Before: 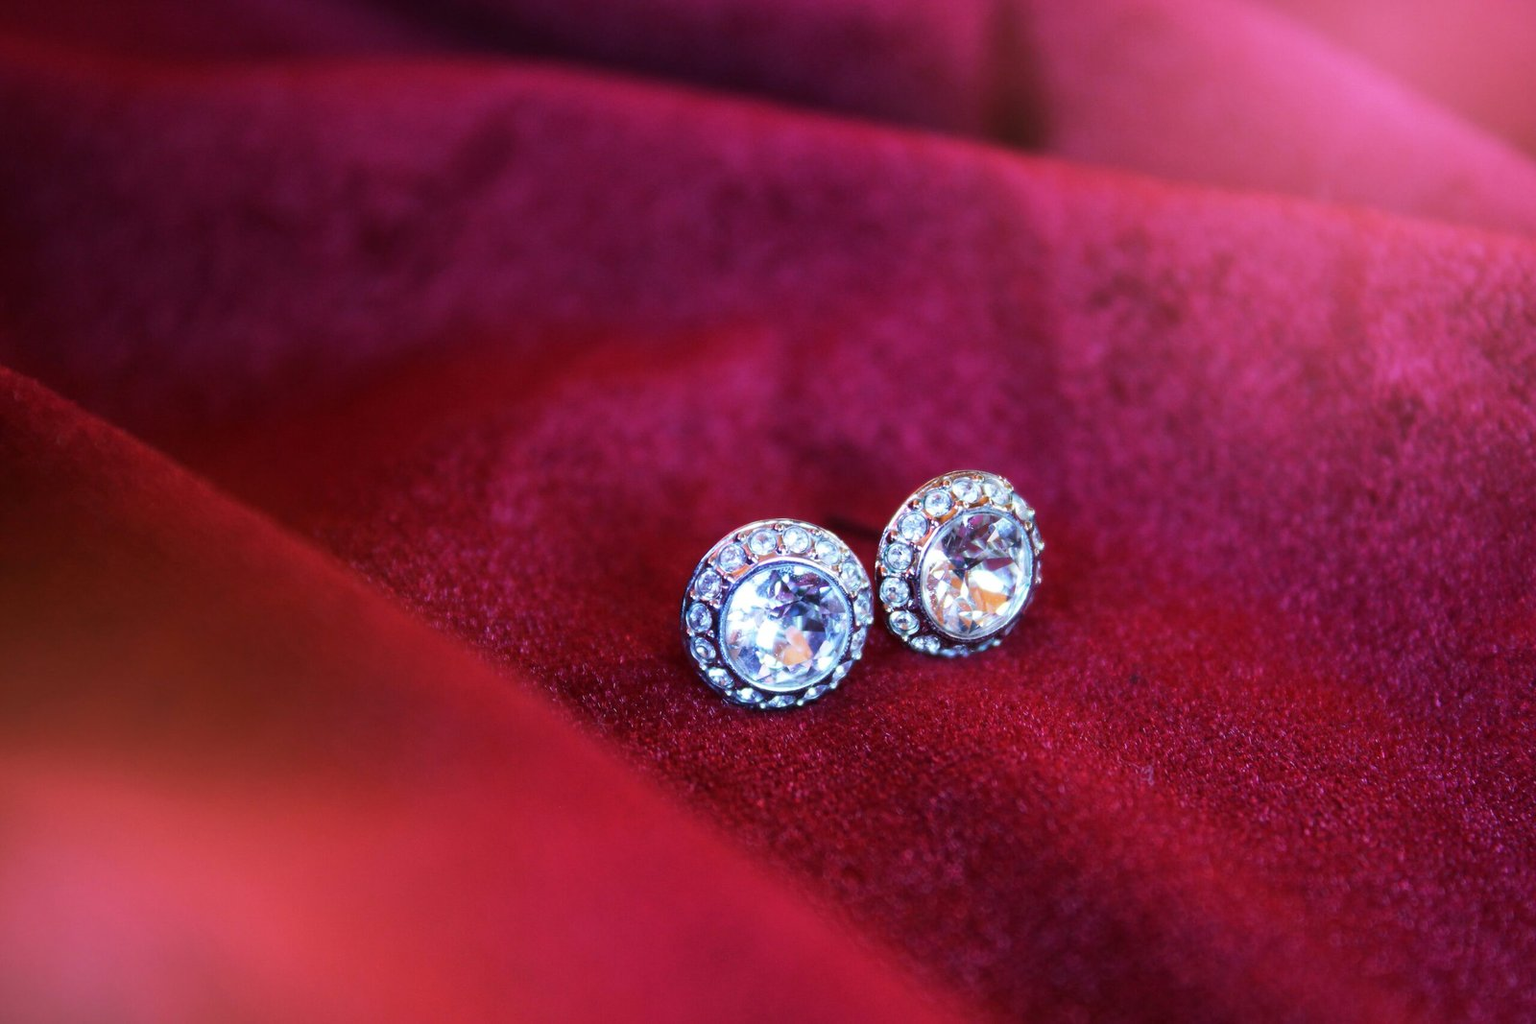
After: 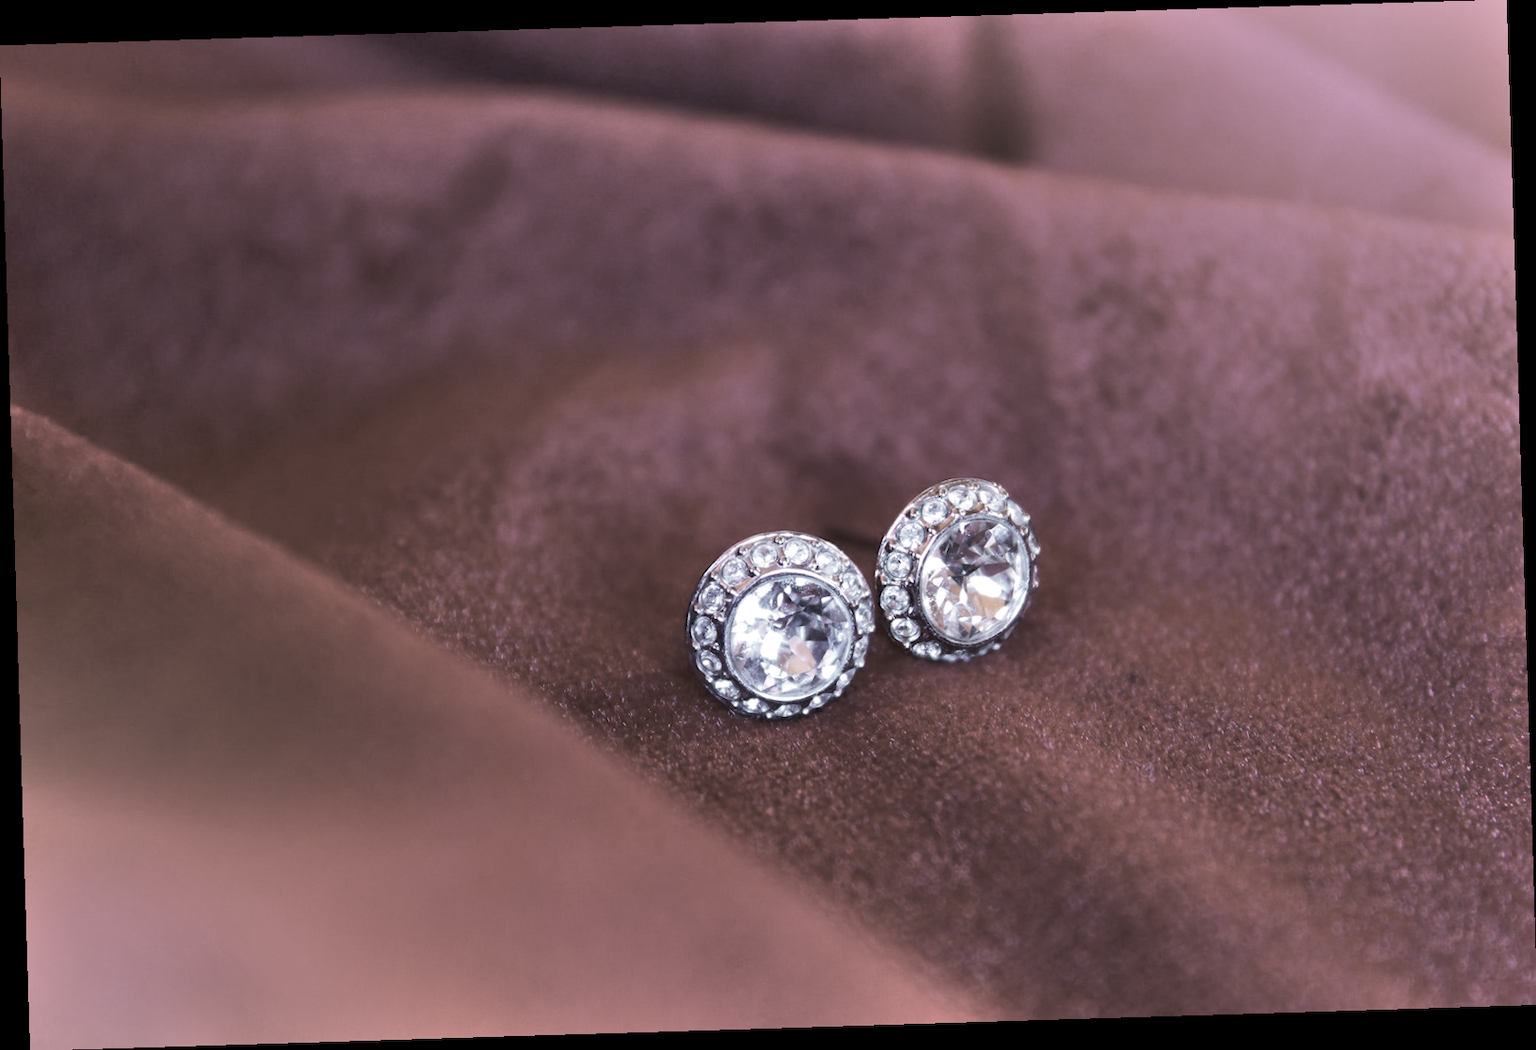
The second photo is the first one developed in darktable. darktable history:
color zones: curves: ch1 [(0, 0.153) (0.143, 0.15) (0.286, 0.151) (0.429, 0.152) (0.571, 0.152) (0.714, 0.151) (0.857, 0.151) (1, 0.153)]
velvia: on, module defaults
white balance: red 1.066, blue 1.119
rotate and perspective: rotation -1.75°, automatic cropping off
shadows and highlights: white point adjustment 1, soften with gaussian
tone curve: curves: ch0 [(0, 0) (0.003, 0.023) (0.011, 0.033) (0.025, 0.057) (0.044, 0.099) (0.069, 0.132) (0.1, 0.155) (0.136, 0.179) (0.177, 0.213) (0.224, 0.255) (0.277, 0.299) (0.335, 0.347) (0.399, 0.407) (0.468, 0.473) (0.543, 0.546) (0.623, 0.619) (0.709, 0.698) (0.801, 0.775) (0.898, 0.871) (1, 1)], preserve colors none
